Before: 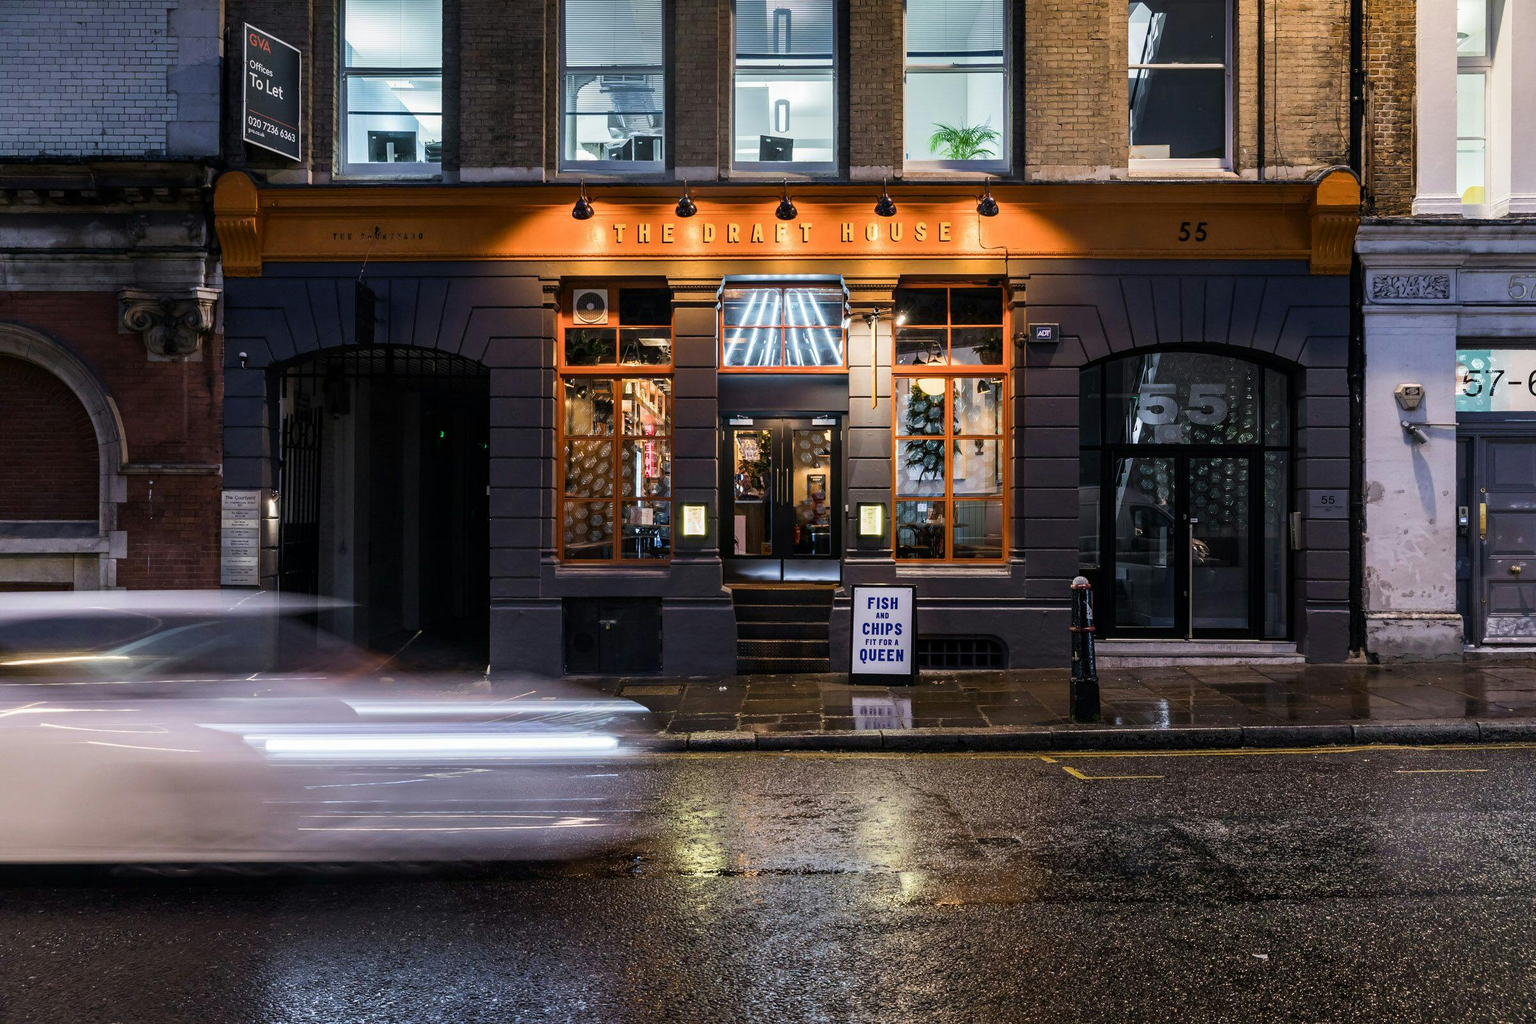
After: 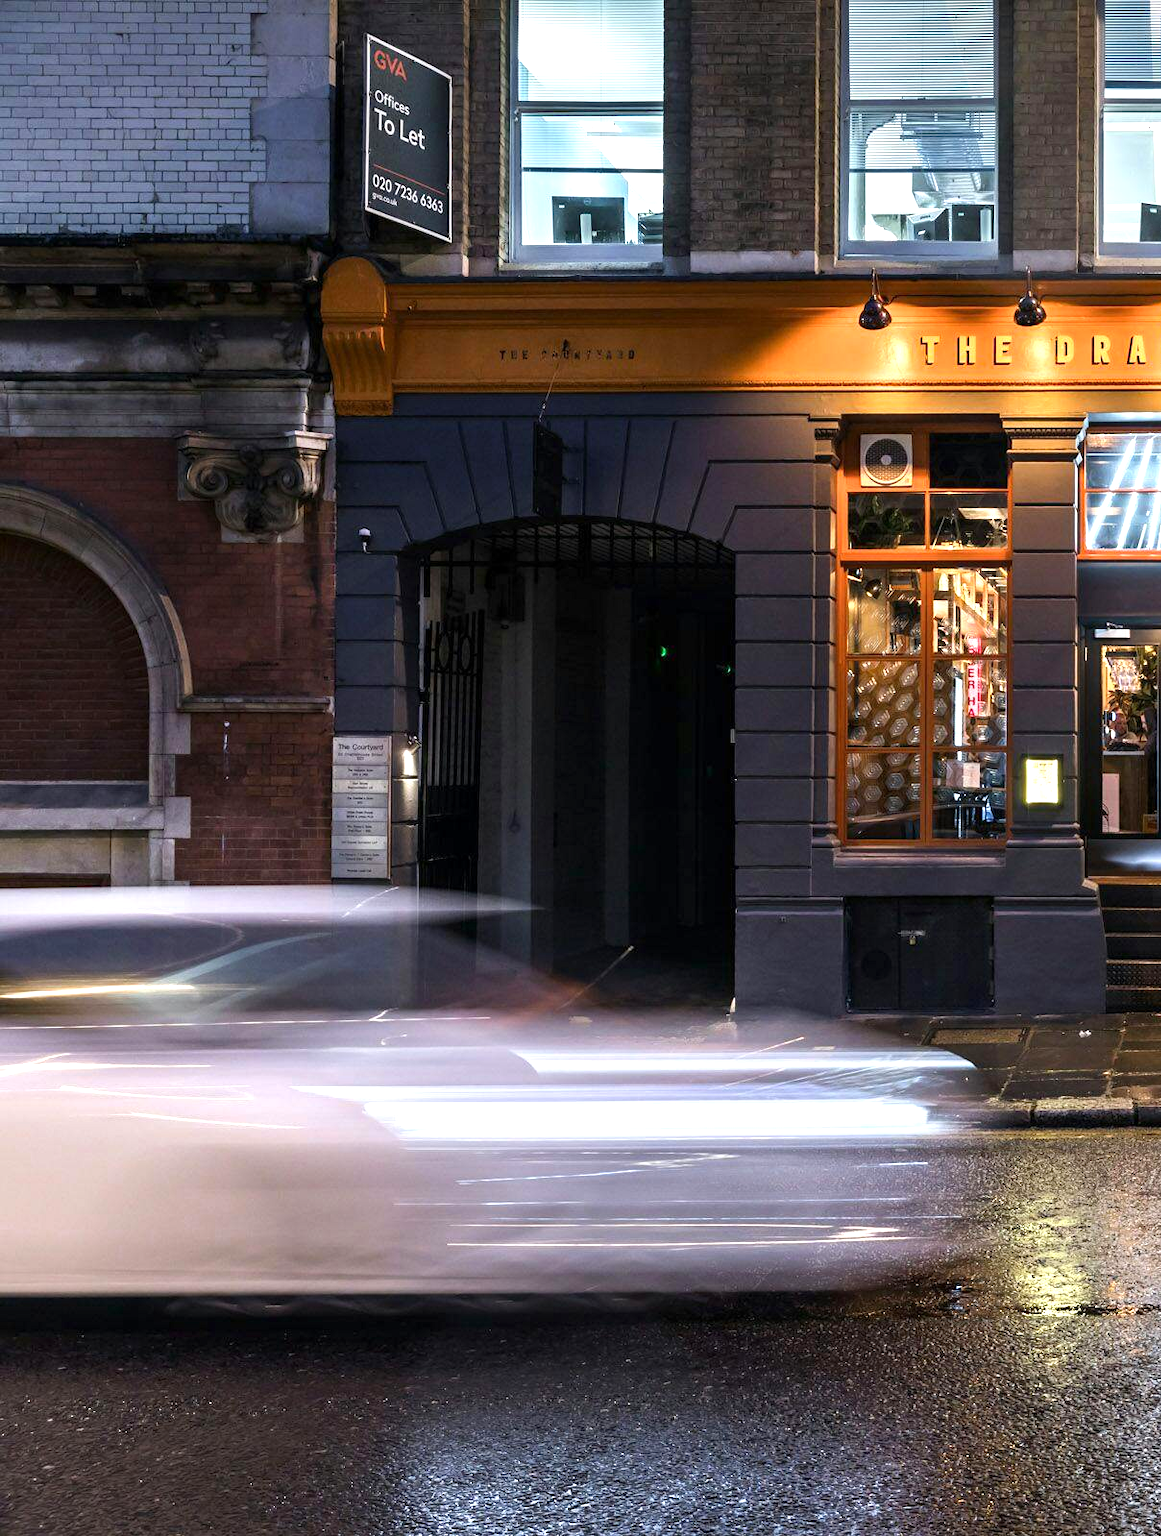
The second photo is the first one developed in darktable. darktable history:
crop and rotate: left 0.019%, top 0%, right 49.583%
exposure: exposure 0.729 EV, compensate highlight preservation false
